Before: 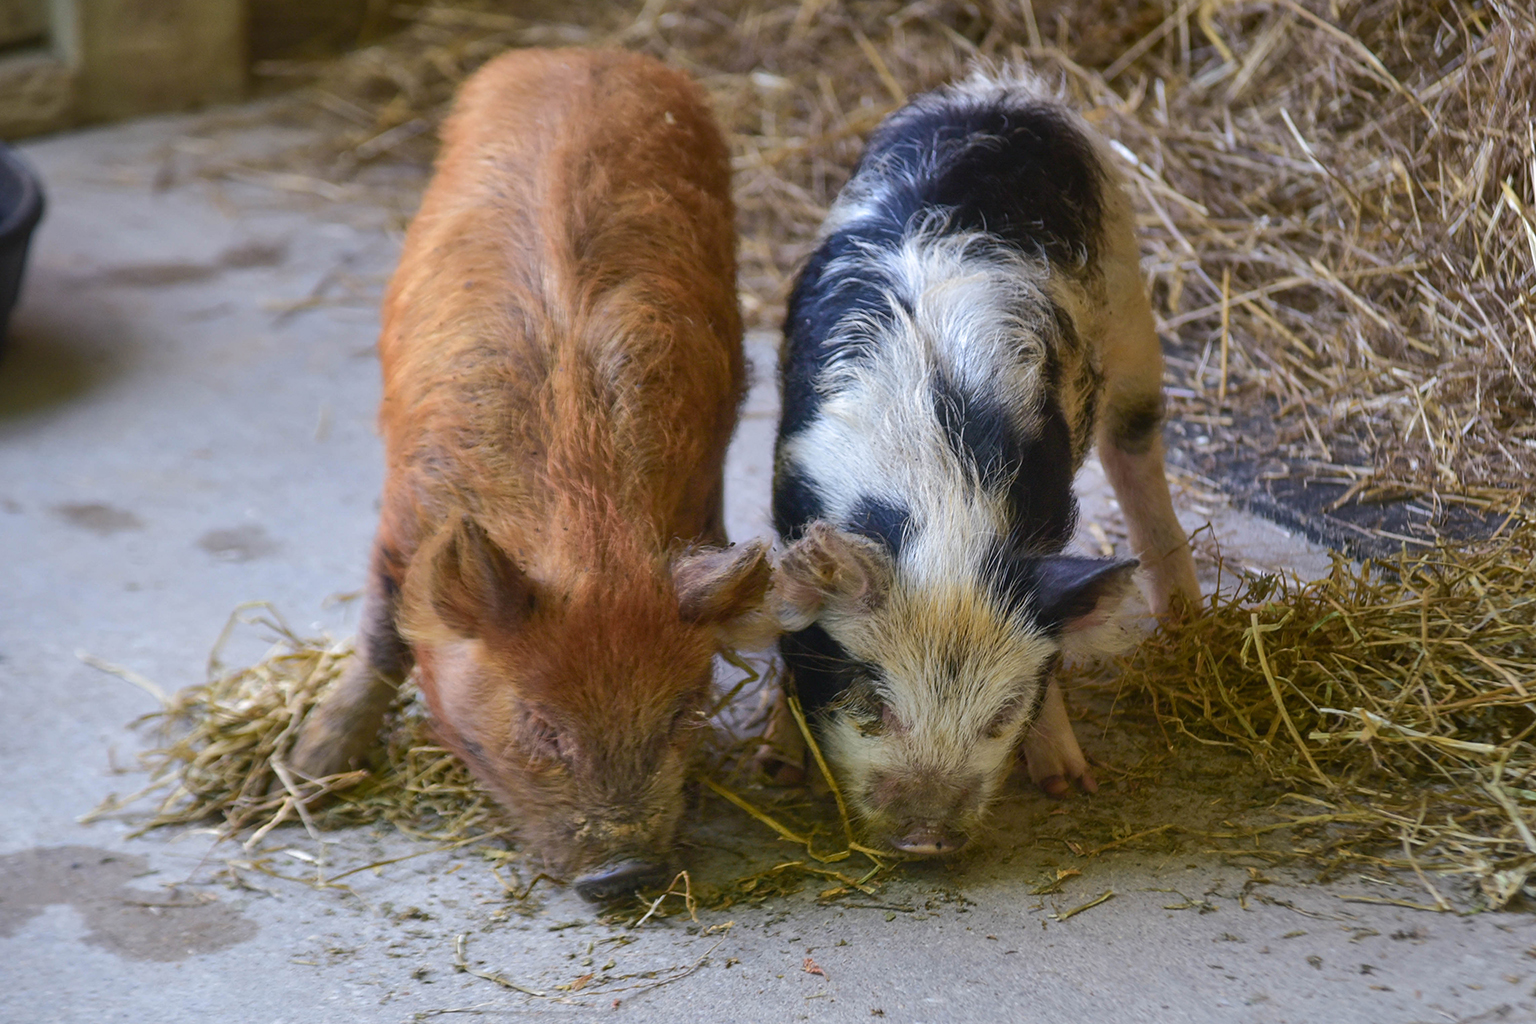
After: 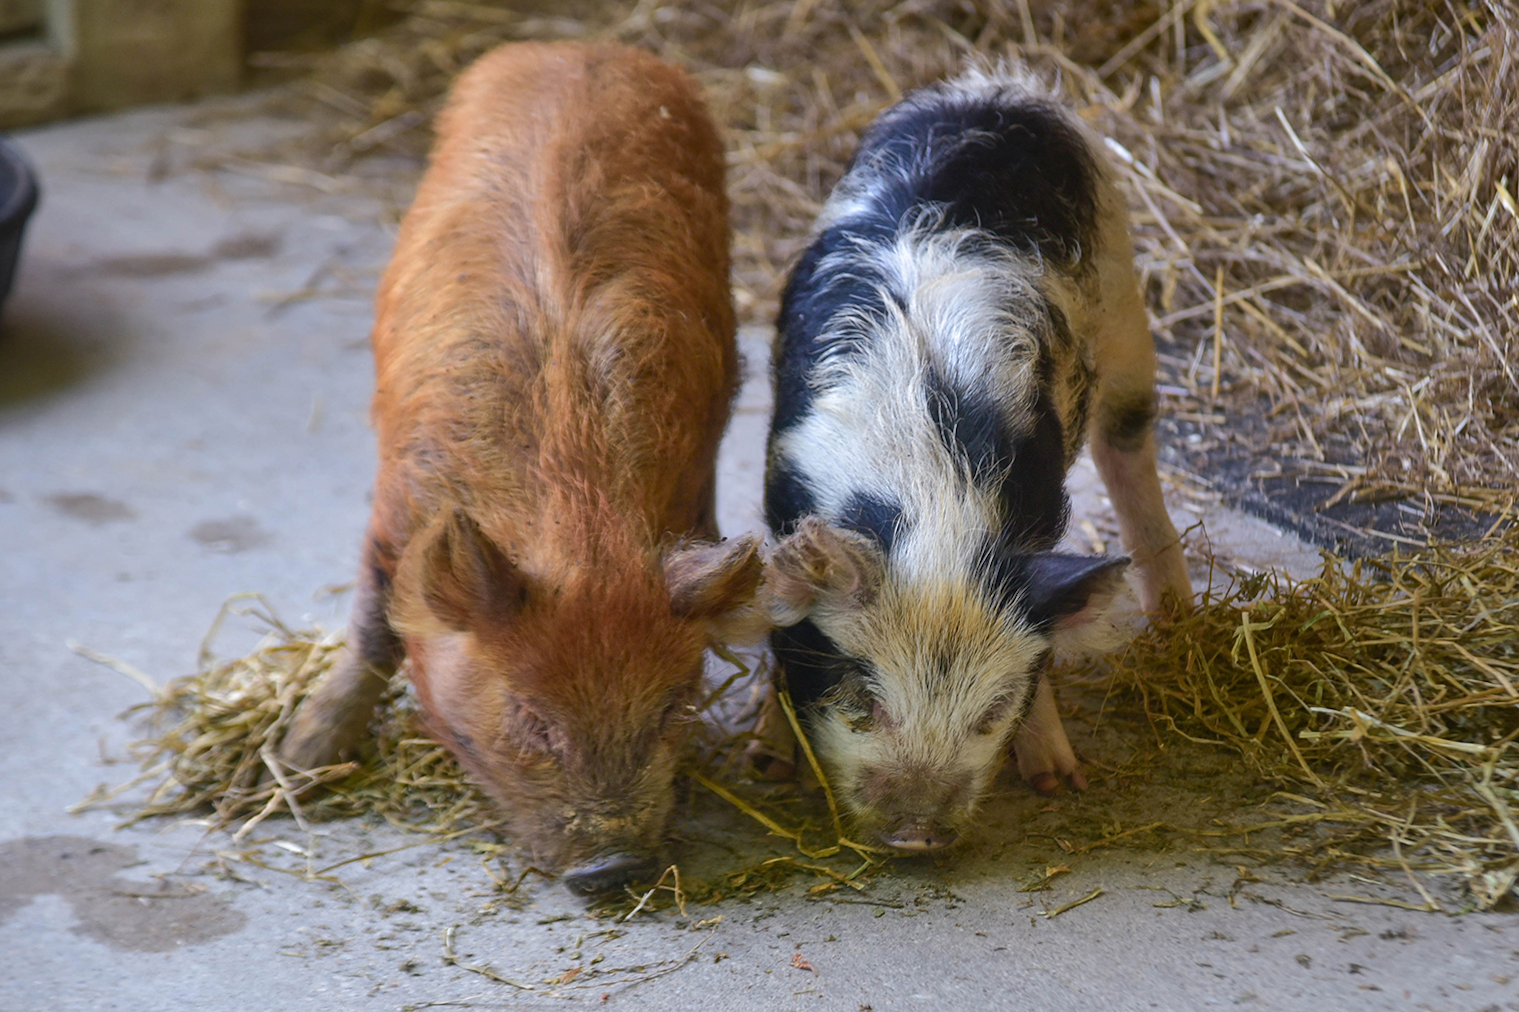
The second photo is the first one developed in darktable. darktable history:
crop and rotate: angle -0.416°
